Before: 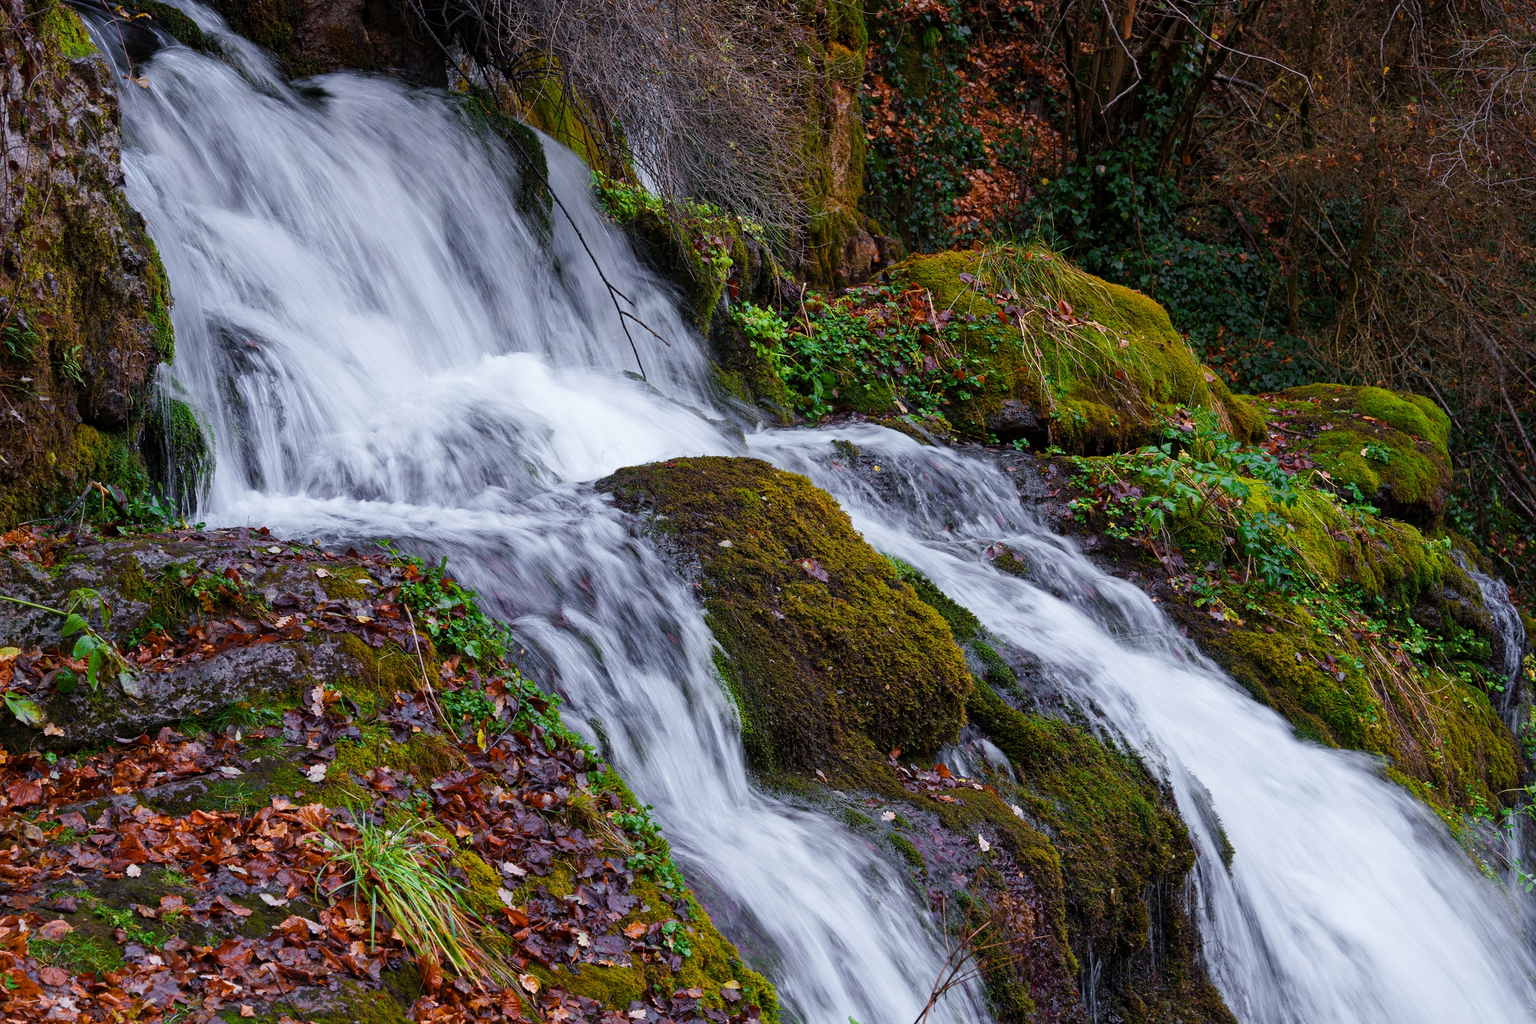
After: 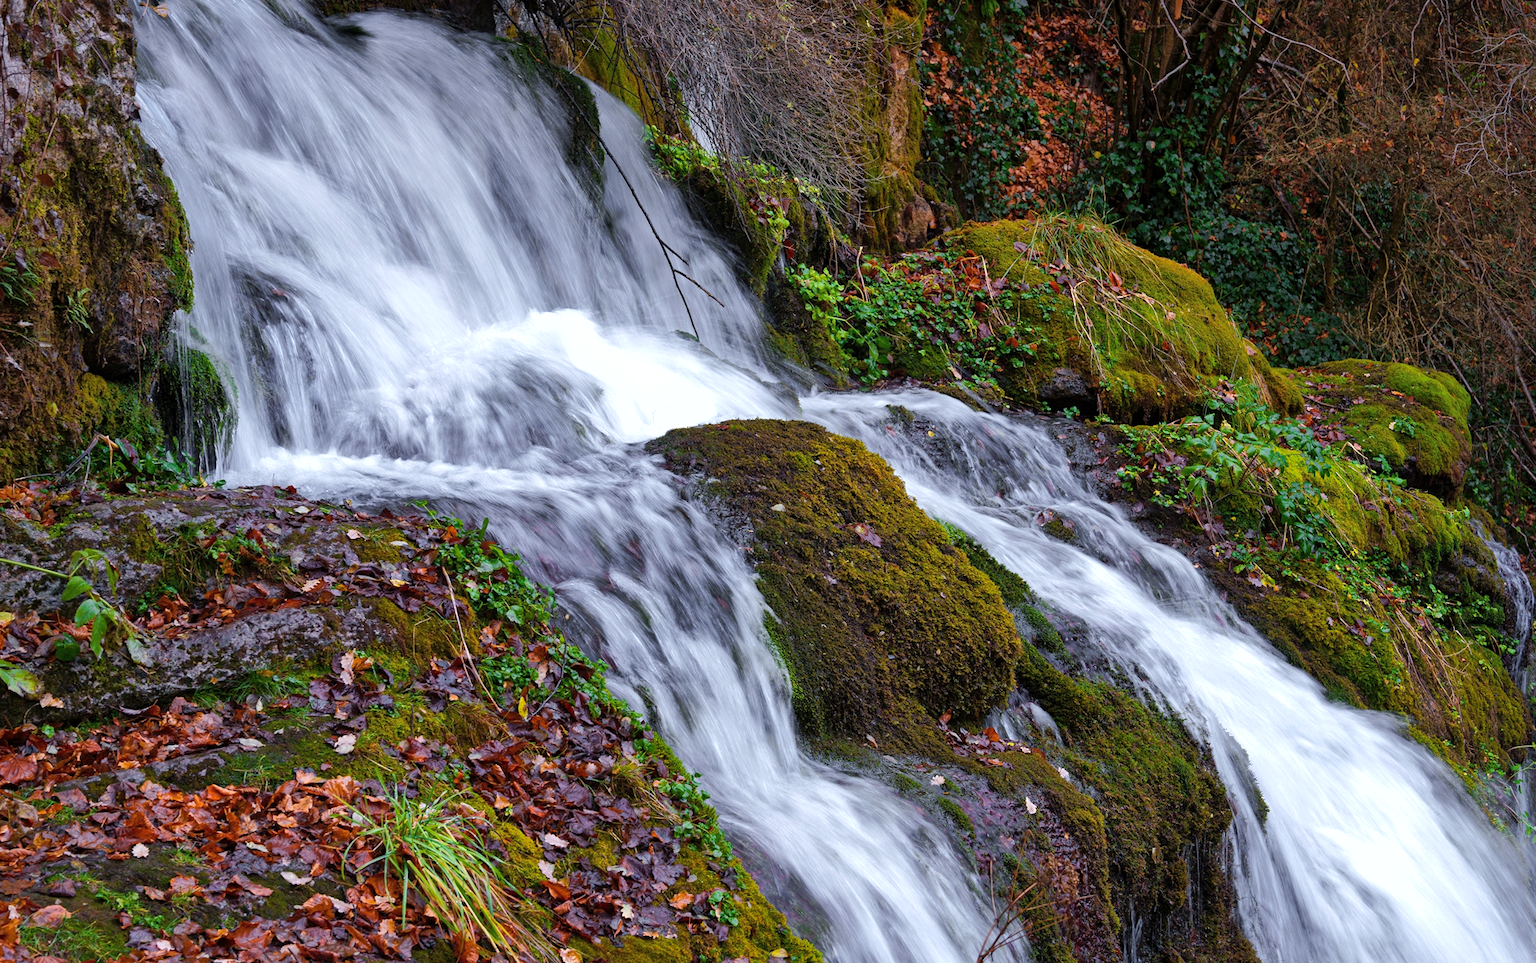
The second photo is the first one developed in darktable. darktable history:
rotate and perspective: rotation 0.679°, lens shift (horizontal) 0.136, crop left 0.009, crop right 0.991, crop top 0.078, crop bottom 0.95
tone equalizer: -8 EV -0.417 EV, -7 EV -0.389 EV, -6 EV -0.333 EV, -5 EV -0.222 EV, -3 EV 0.222 EV, -2 EV 0.333 EV, -1 EV 0.389 EV, +0 EV 0.417 EV, edges refinement/feathering 500, mask exposure compensation -1.57 EV, preserve details no
shadows and highlights: on, module defaults
